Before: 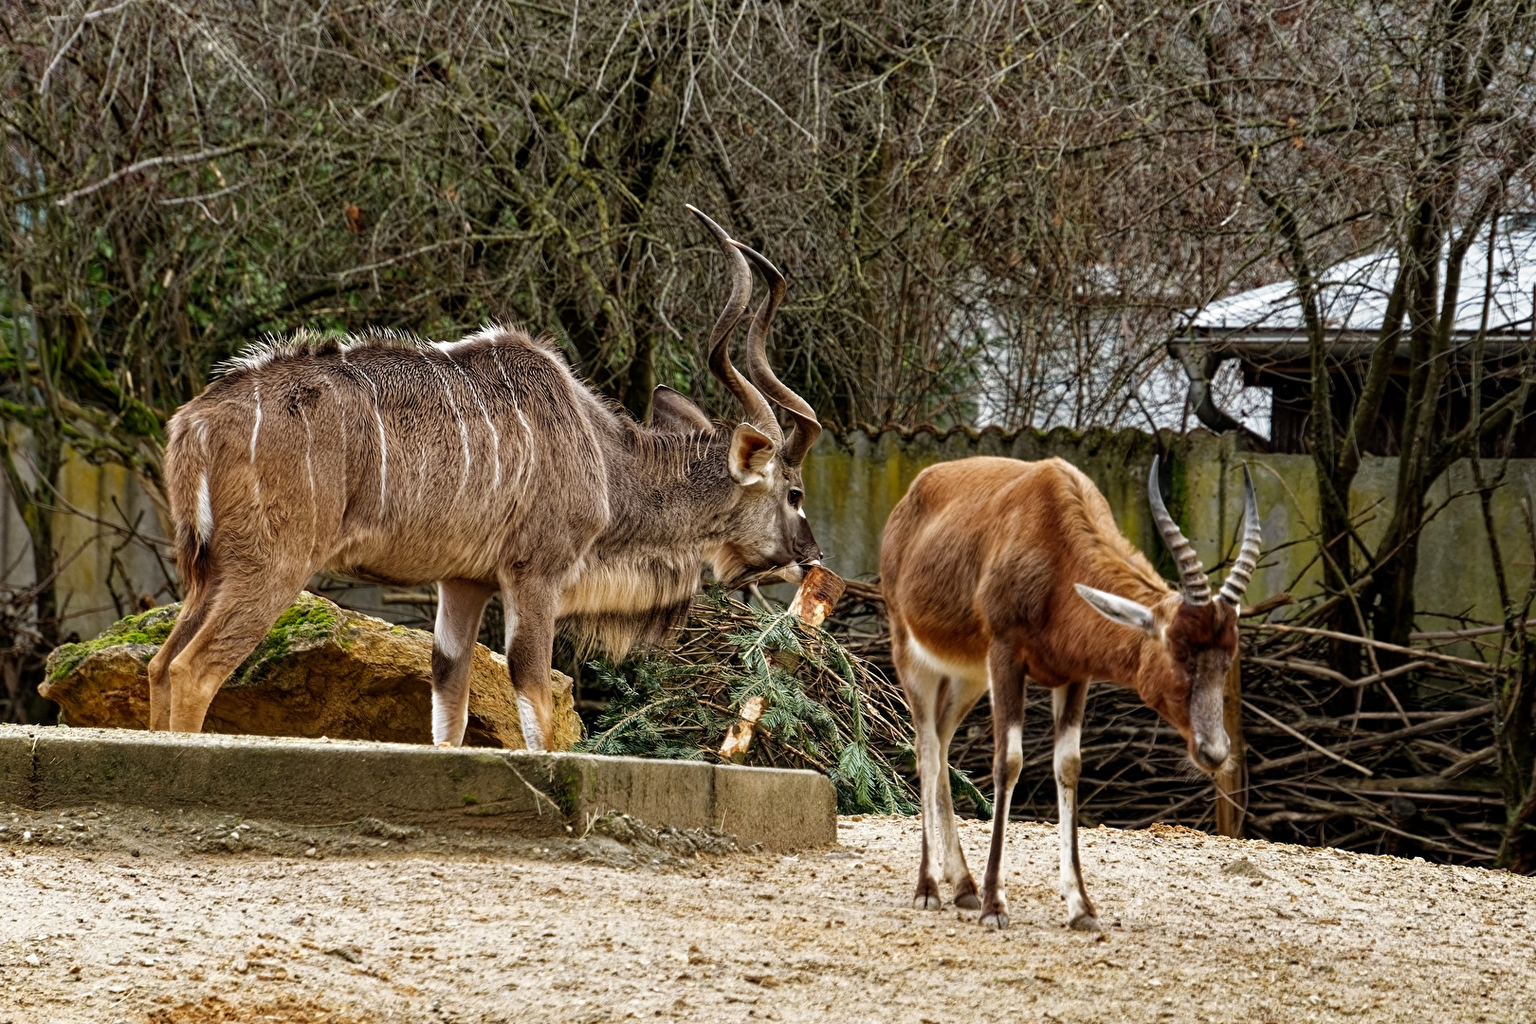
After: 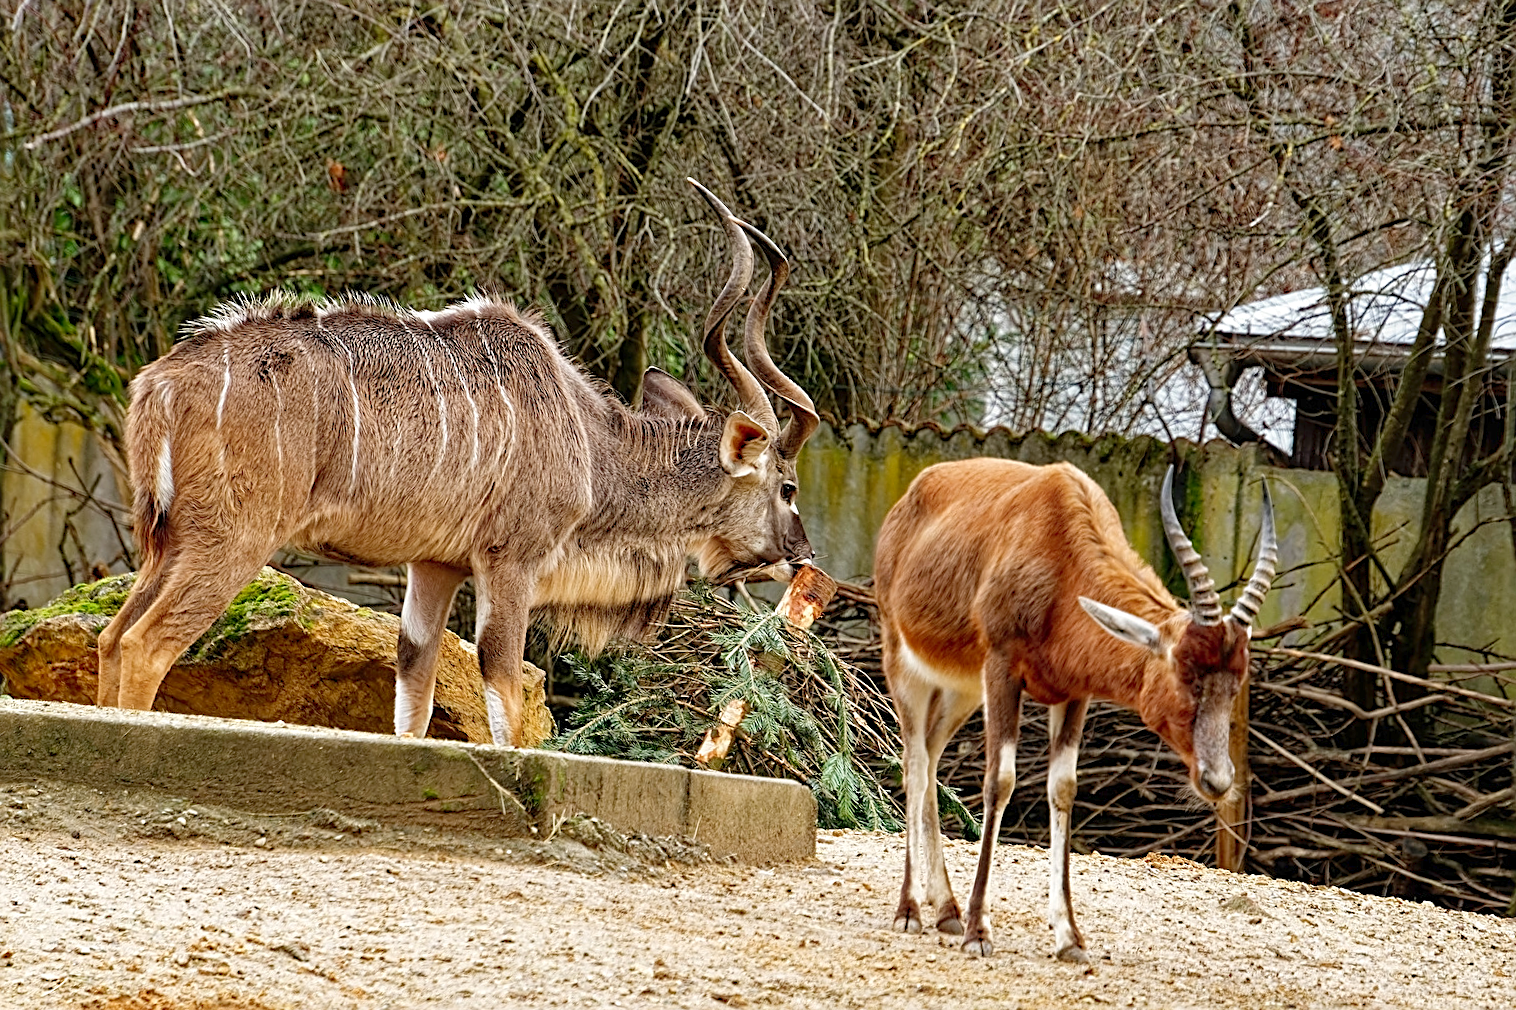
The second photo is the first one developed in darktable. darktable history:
crop and rotate: angle -2.65°
levels: levels [0, 0.43, 0.984]
sharpen: on, module defaults
